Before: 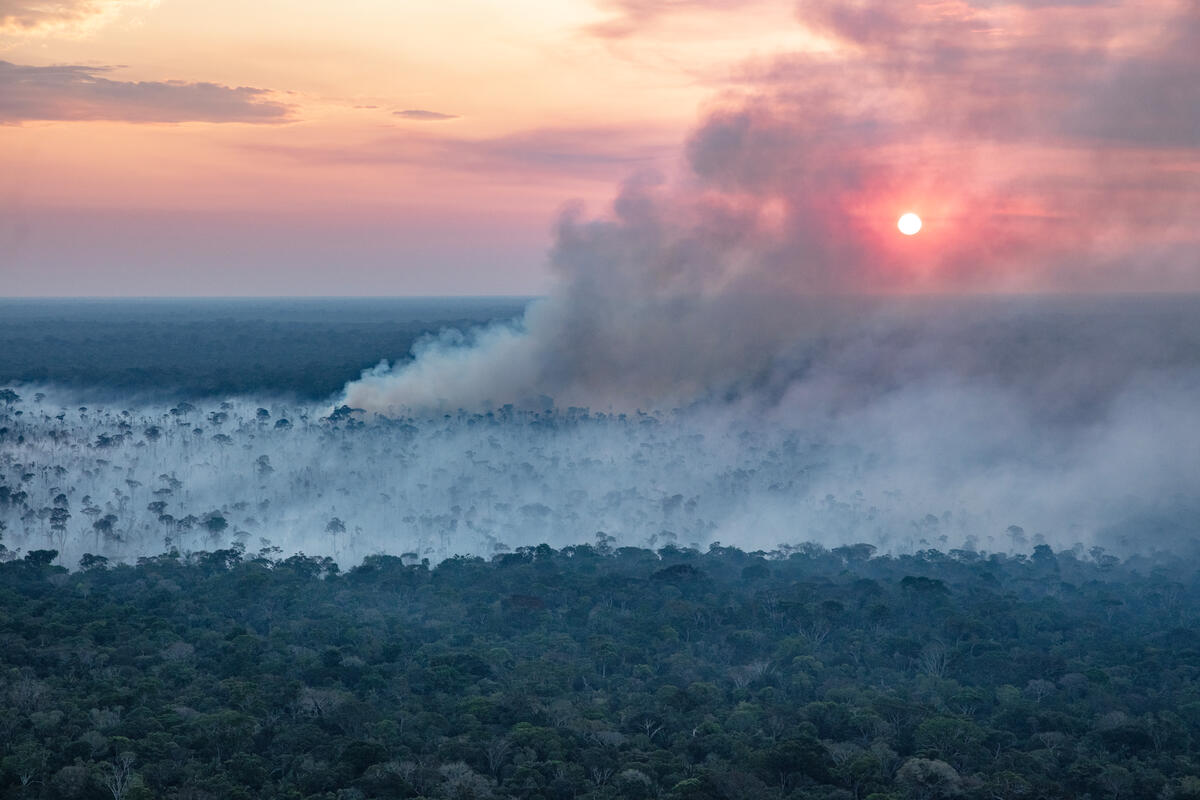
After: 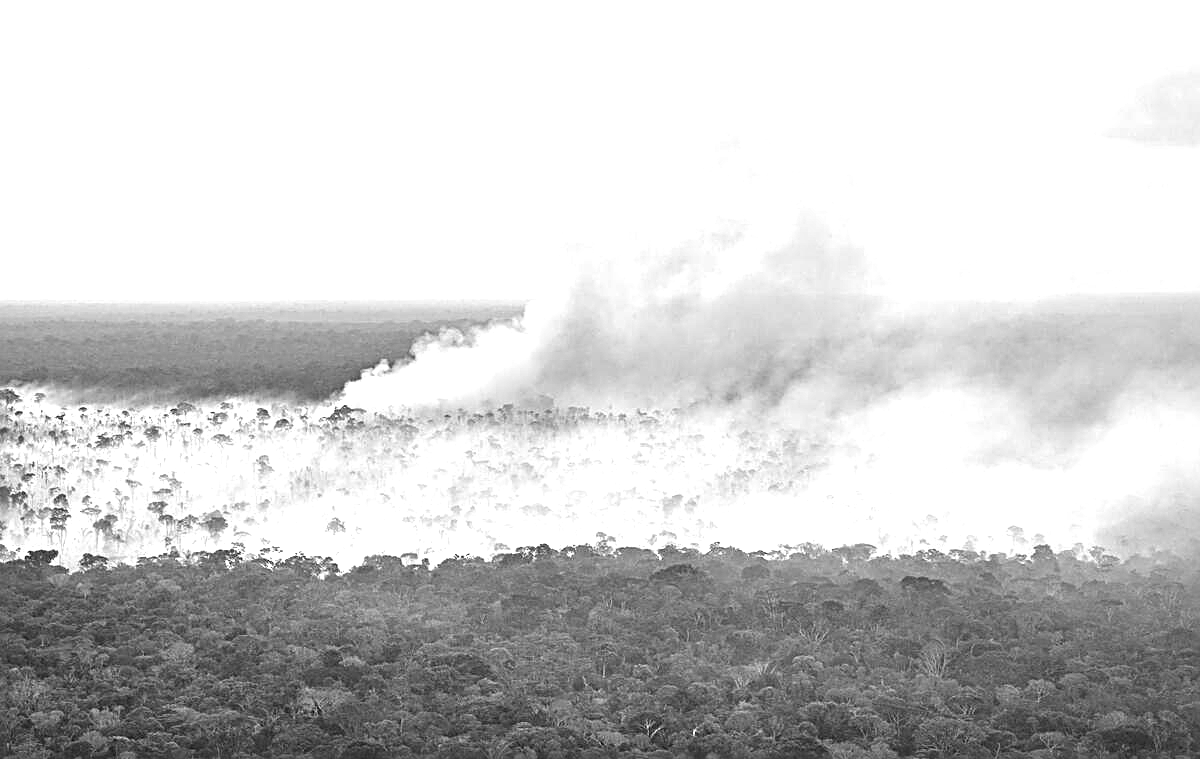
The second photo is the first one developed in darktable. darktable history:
monochrome: a -6.99, b 35.61, size 1.4
exposure: black level correction 0, exposure 2.138 EV, compensate exposure bias true, compensate highlight preservation false
crop and rotate: top 0%, bottom 5.097%
sharpen: radius 2.531, amount 0.628
